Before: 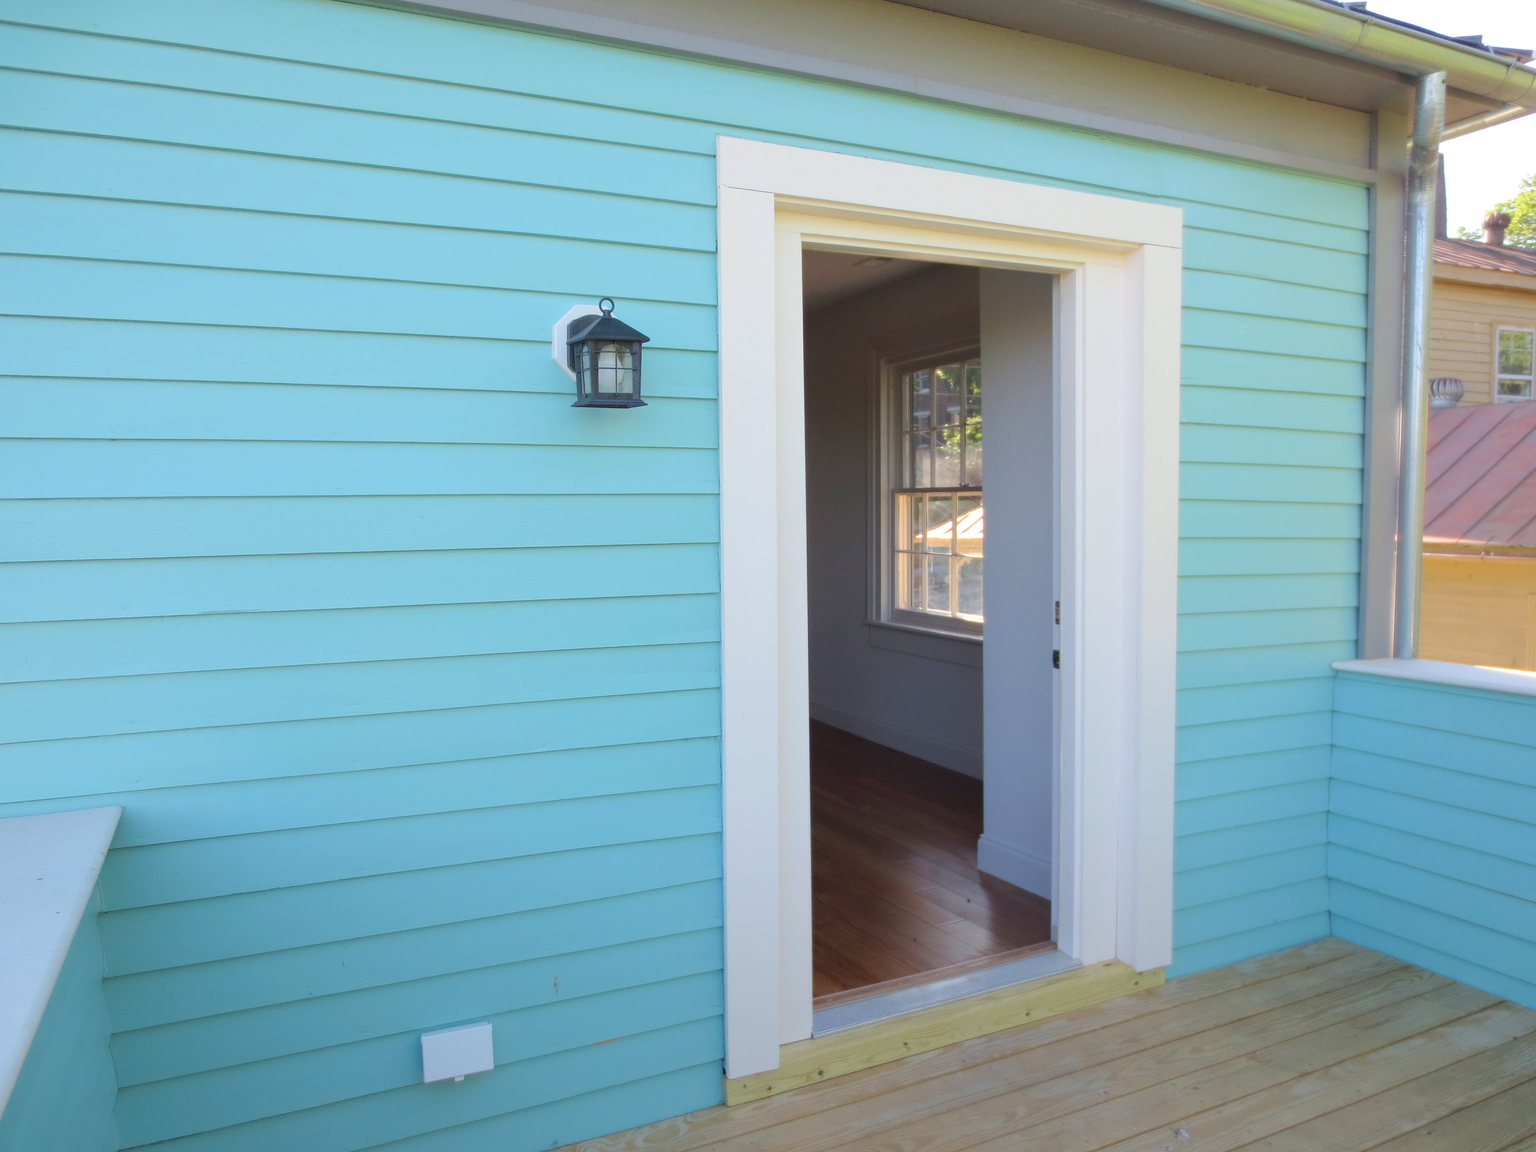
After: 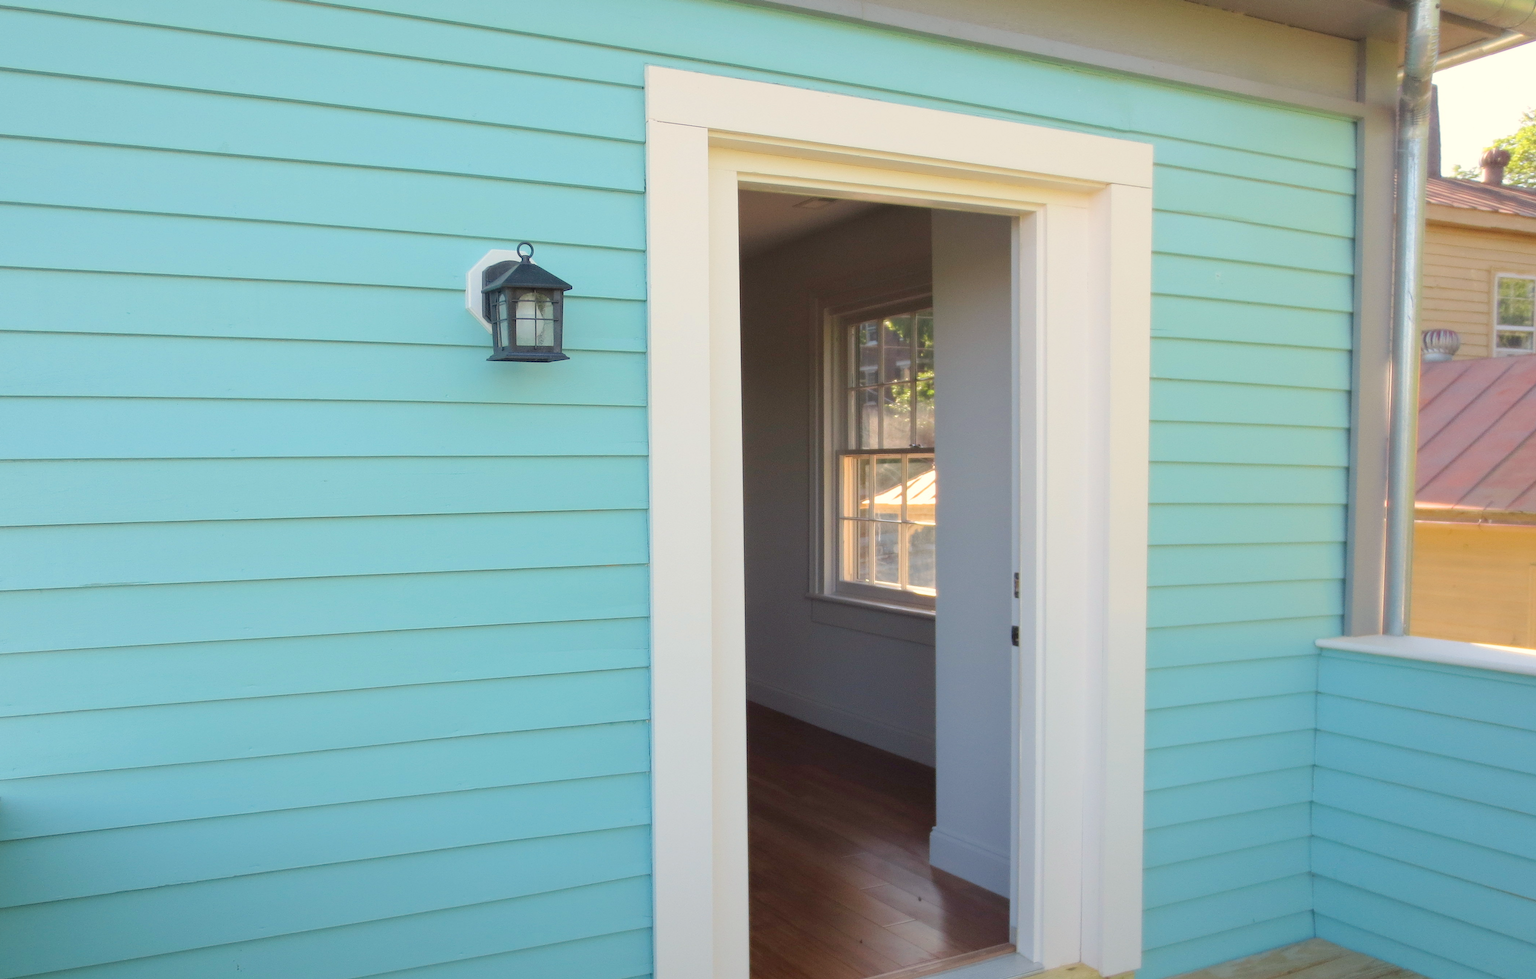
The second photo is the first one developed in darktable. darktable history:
crop: left 8.155%, top 6.611%, bottom 15.385%
white balance: red 1.045, blue 0.932
